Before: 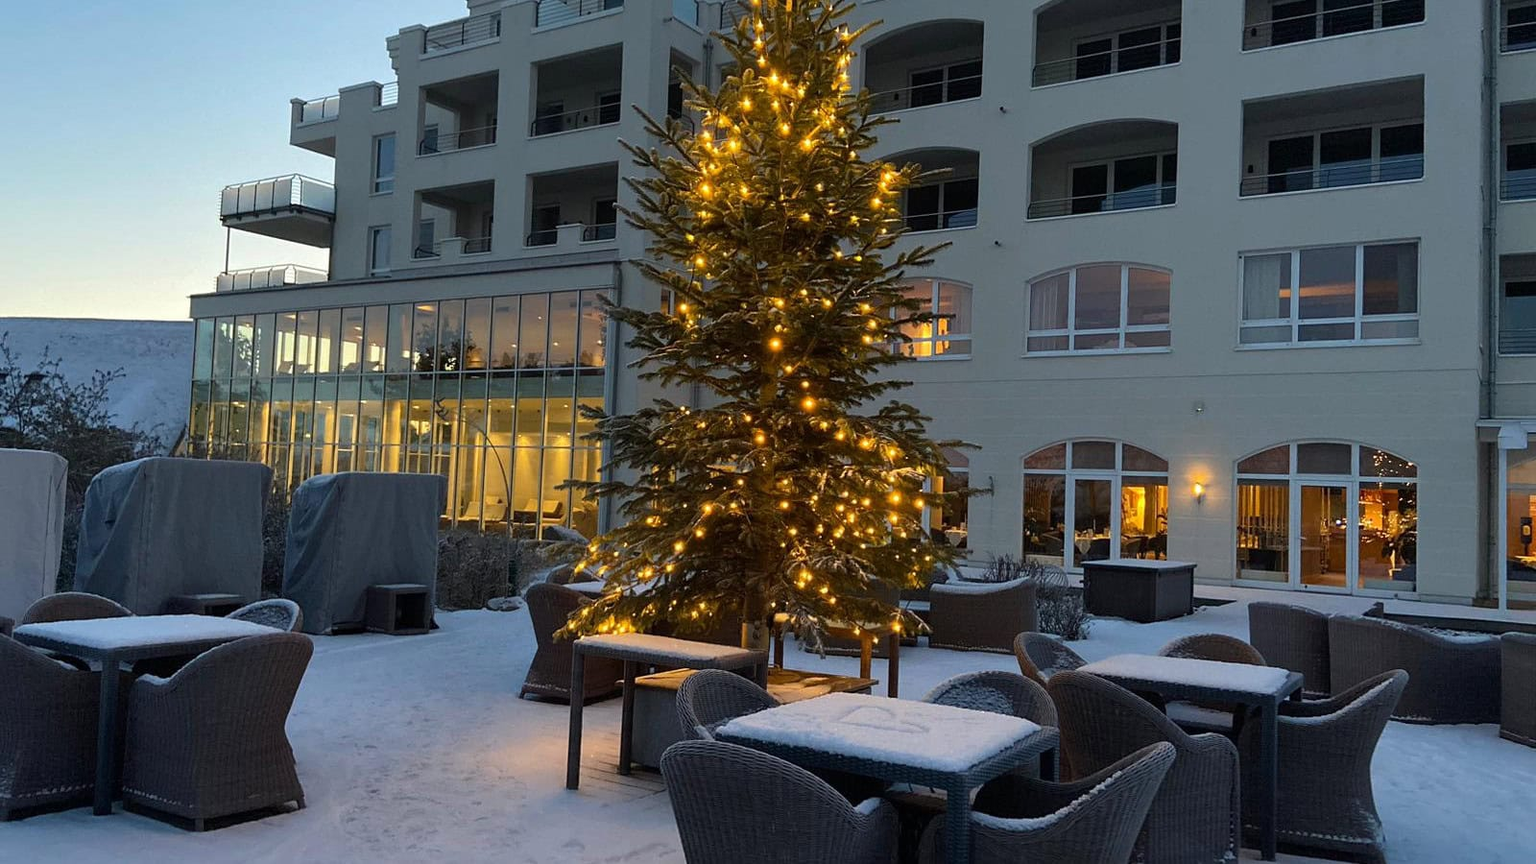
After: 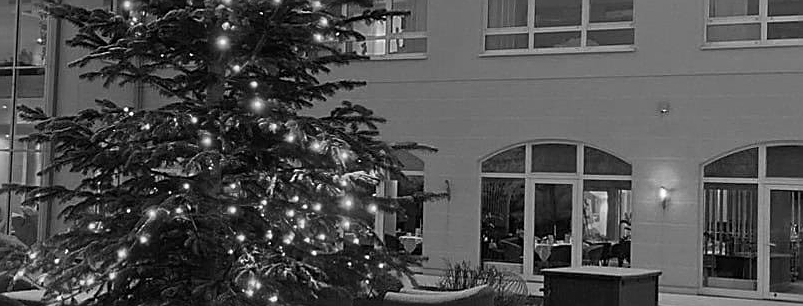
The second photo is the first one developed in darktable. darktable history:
contrast brightness saturation: contrast -0.012, brightness -0.006, saturation 0.028
sharpen: on, module defaults
color calibration: output gray [0.18, 0.41, 0.41, 0], x 0.37, y 0.382, temperature 4302 K
crop: left 36.57%, top 35.183%, right 13.227%, bottom 30.771%
